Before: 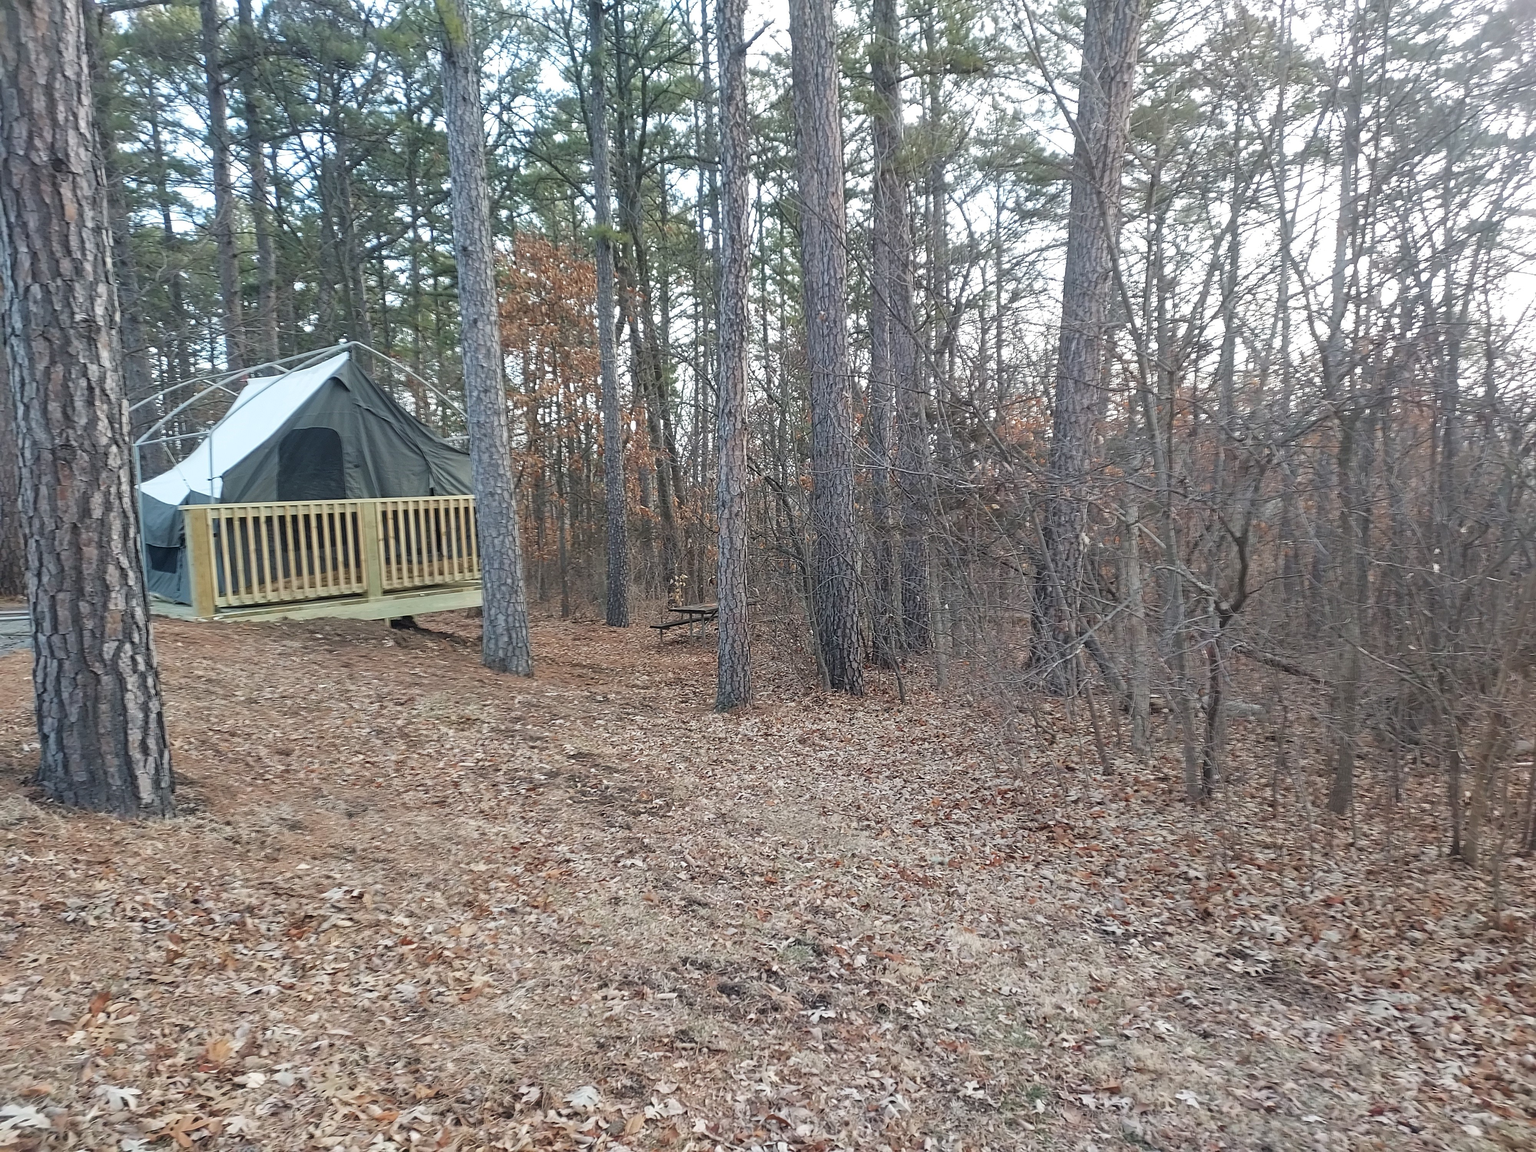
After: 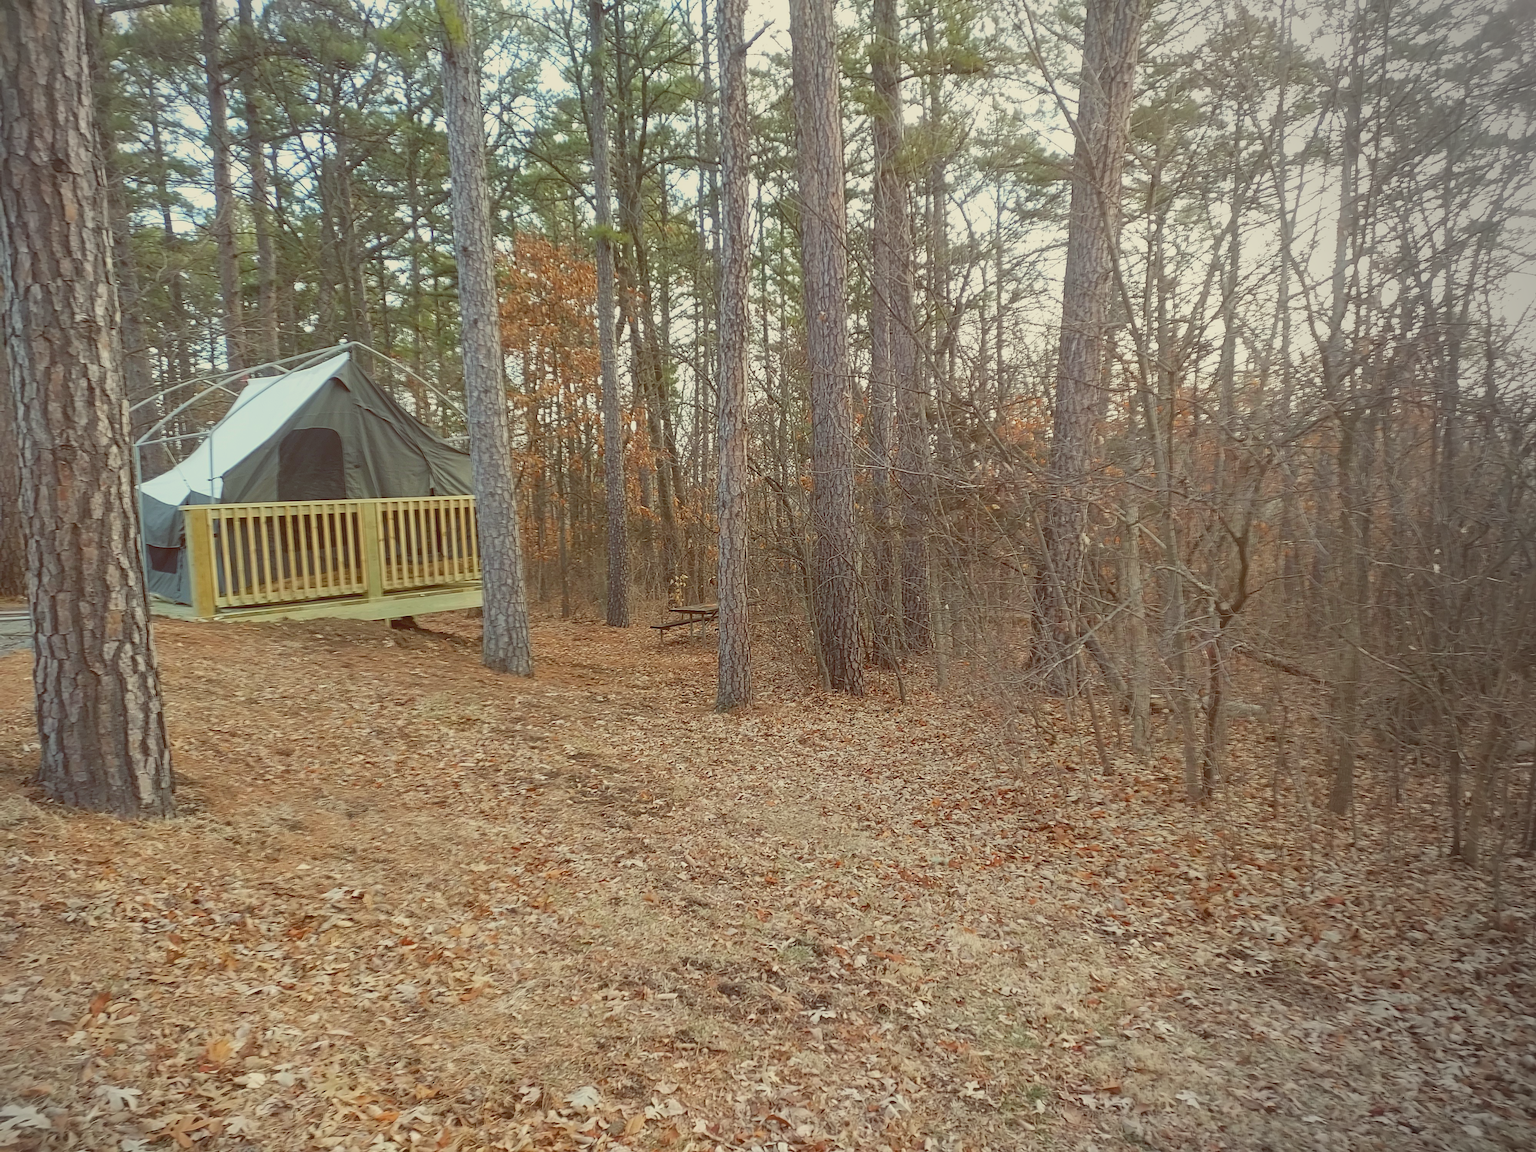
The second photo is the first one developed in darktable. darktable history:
local contrast: mode bilateral grid, contrast 15, coarseness 36, detail 105%, midtone range 0.2
shadows and highlights: shadows -70, highlights 35, soften with gaussian
vignetting: center (-0.15, 0.013)
color balance: lift [1.001, 1.007, 1, 0.993], gamma [1.023, 1.026, 1.01, 0.974], gain [0.964, 1.059, 1.073, 0.927]
contrast brightness saturation: contrast -0.19, saturation 0.19
